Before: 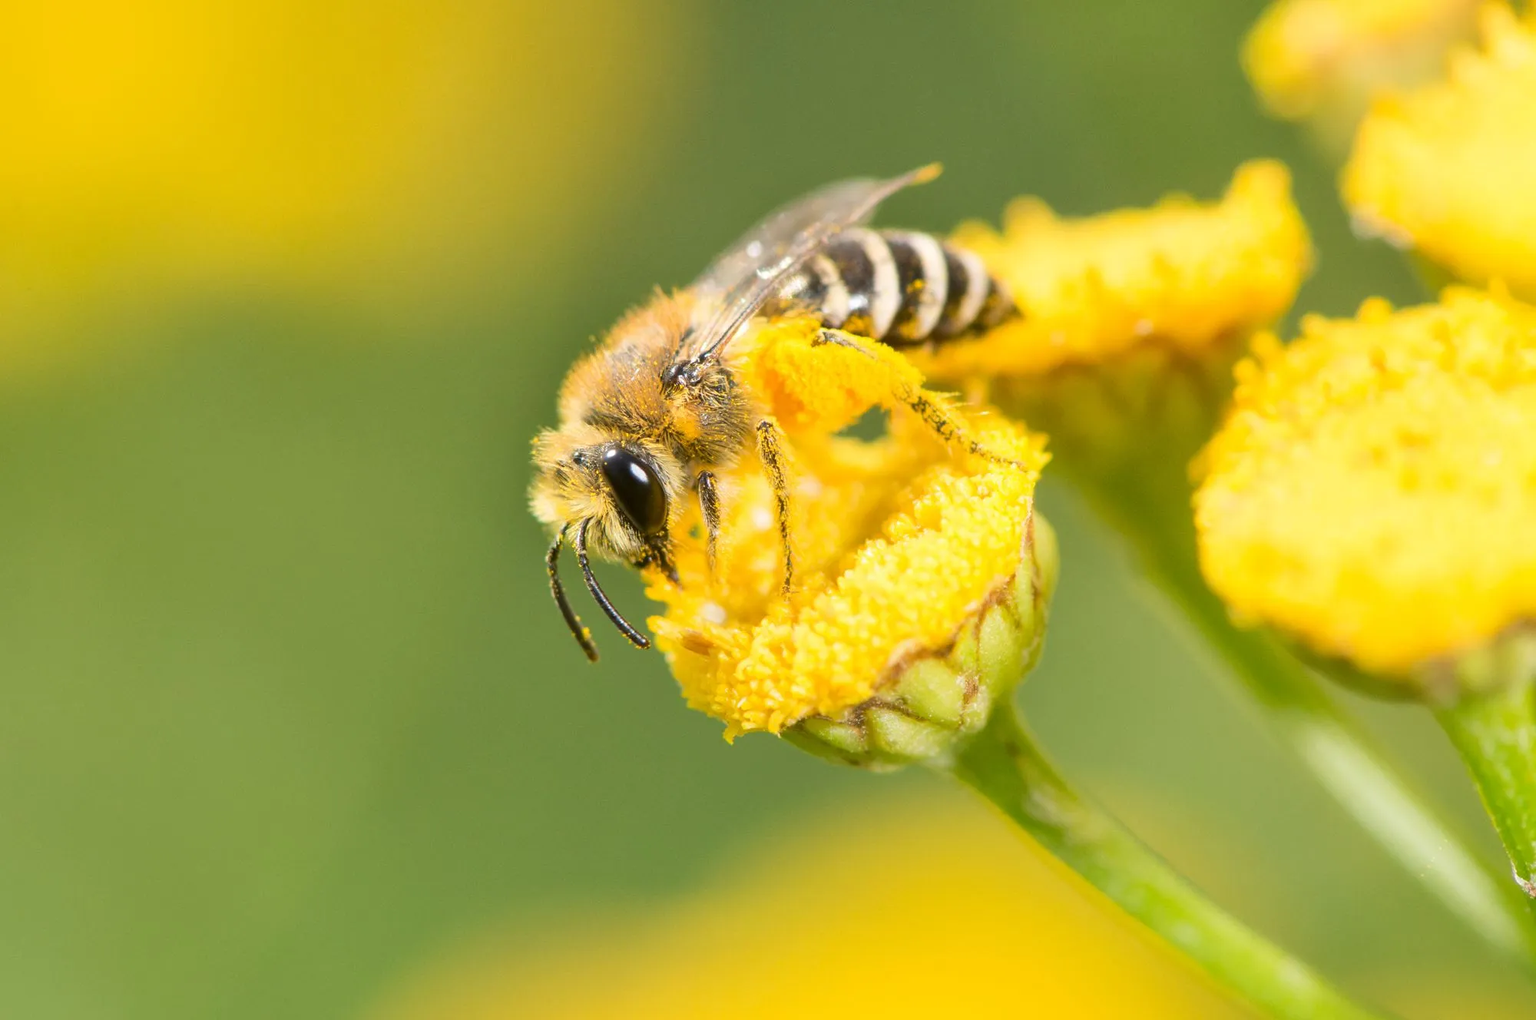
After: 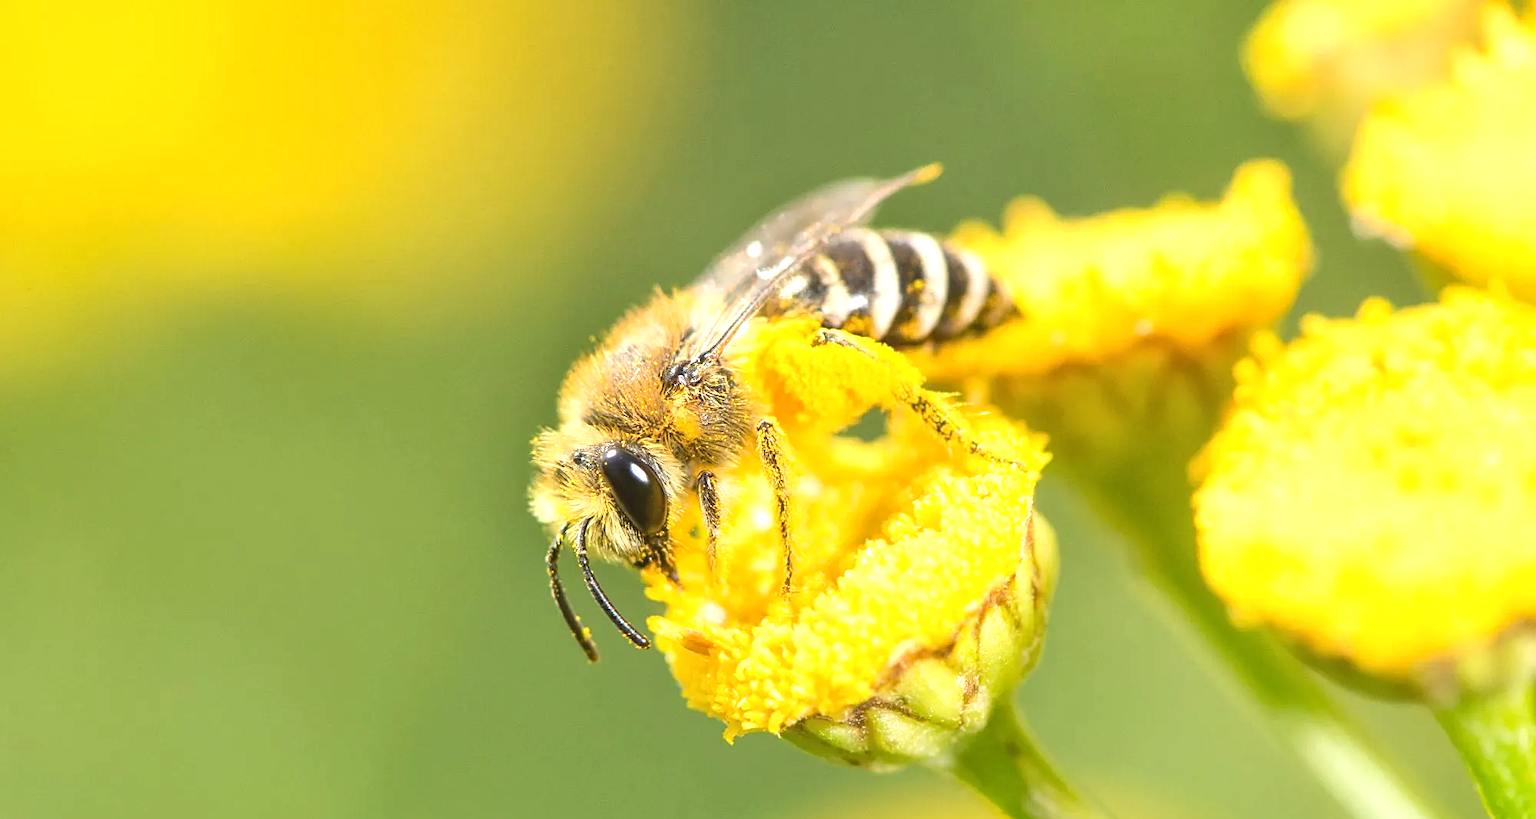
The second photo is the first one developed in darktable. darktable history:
local contrast: detail 110%
exposure: black level correction 0, exposure 0.5 EV, compensate highlight preservation false
sharpen: on, module defaults
crop: bottom 19.644%
